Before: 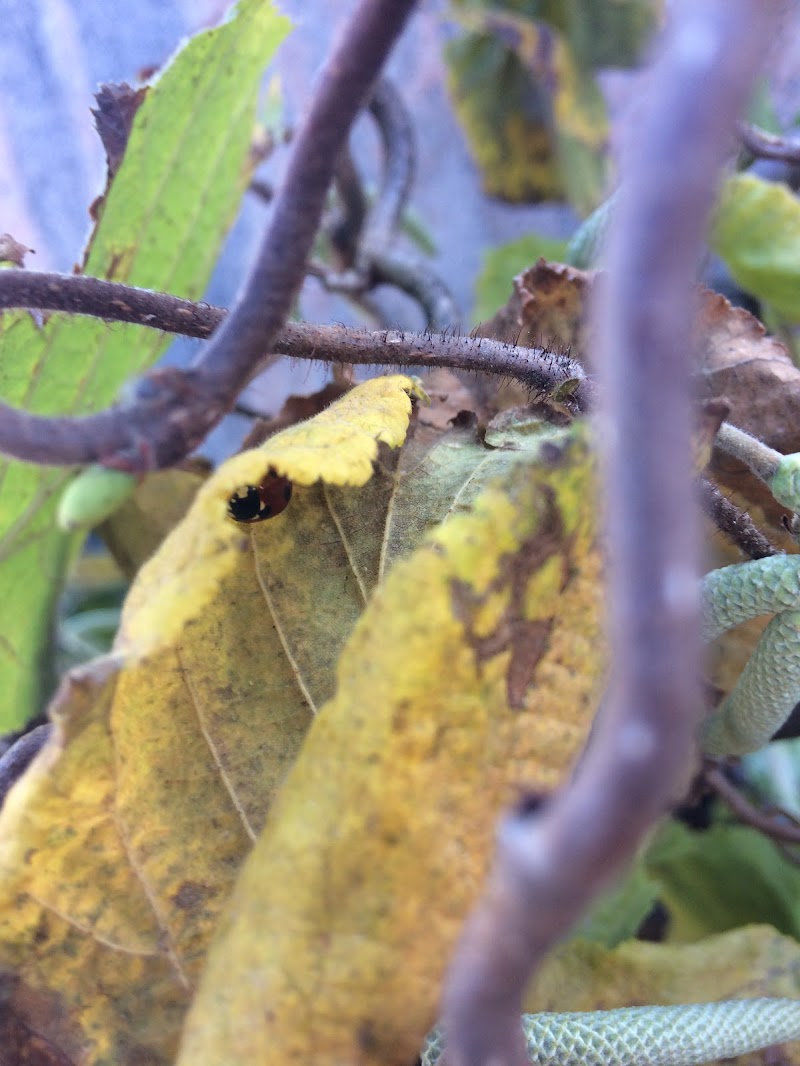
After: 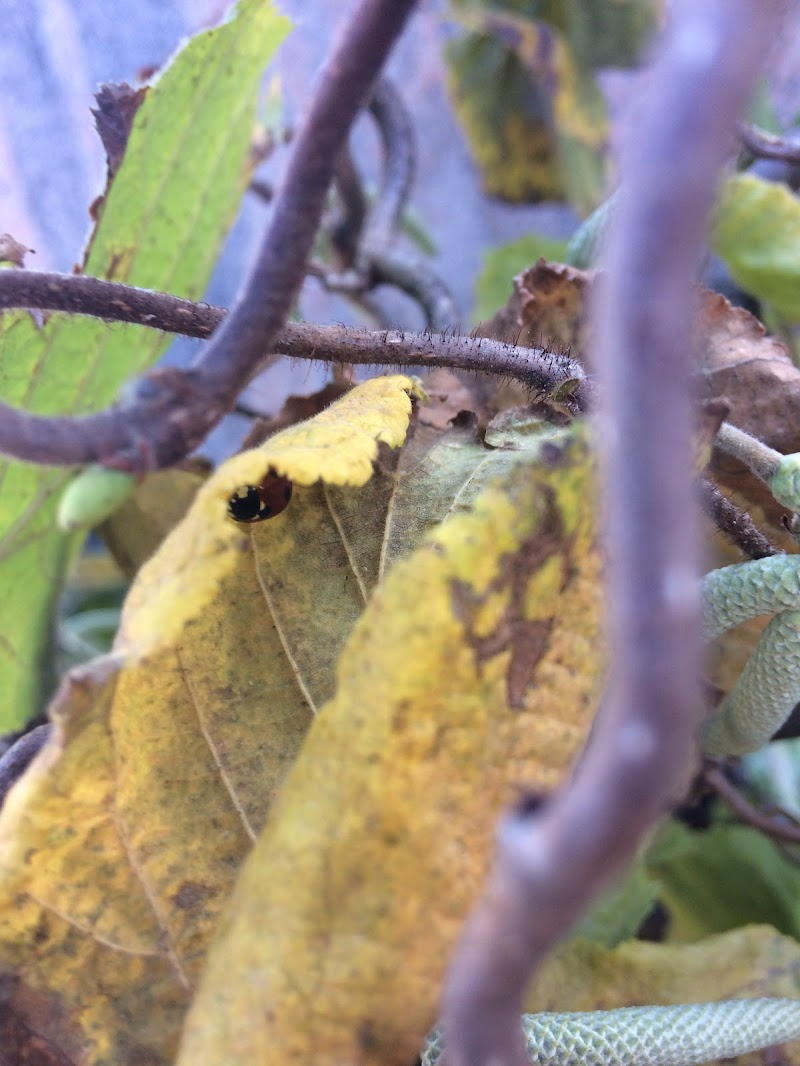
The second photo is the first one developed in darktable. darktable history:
color correction: highlights a* 3.08, highlights b* -0.947, shadows a* -0.087, shadows b* 1.9, saturation 0.977
